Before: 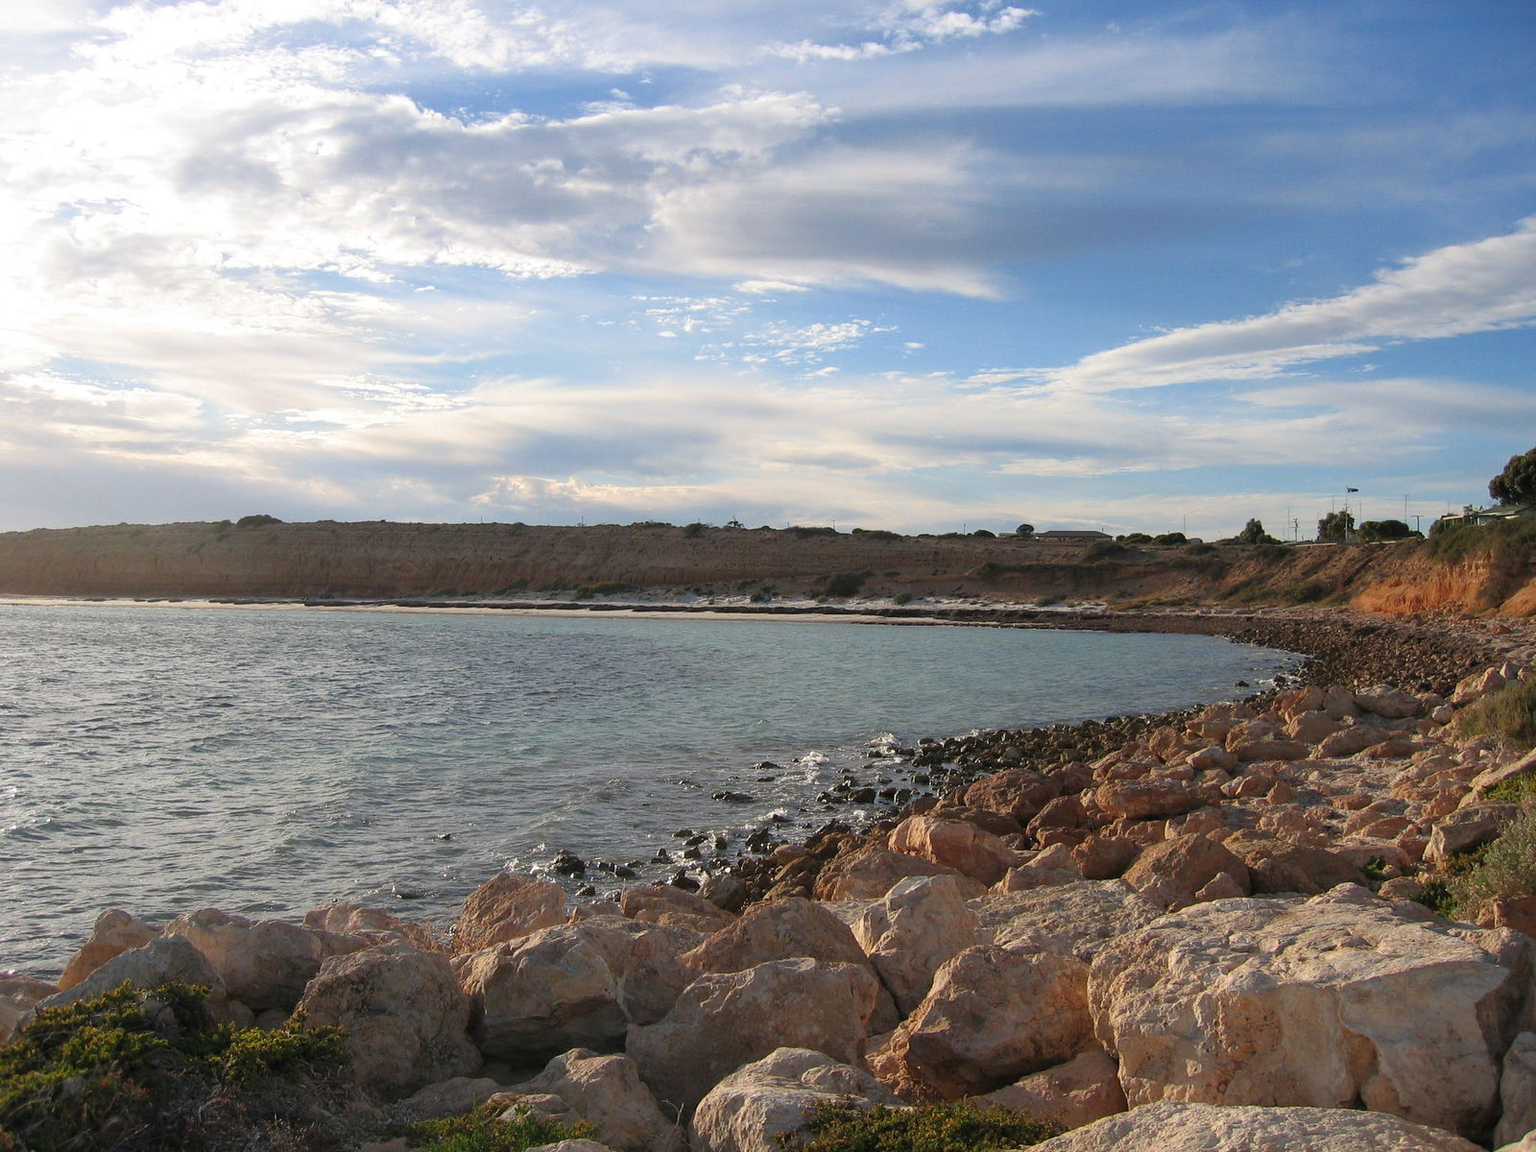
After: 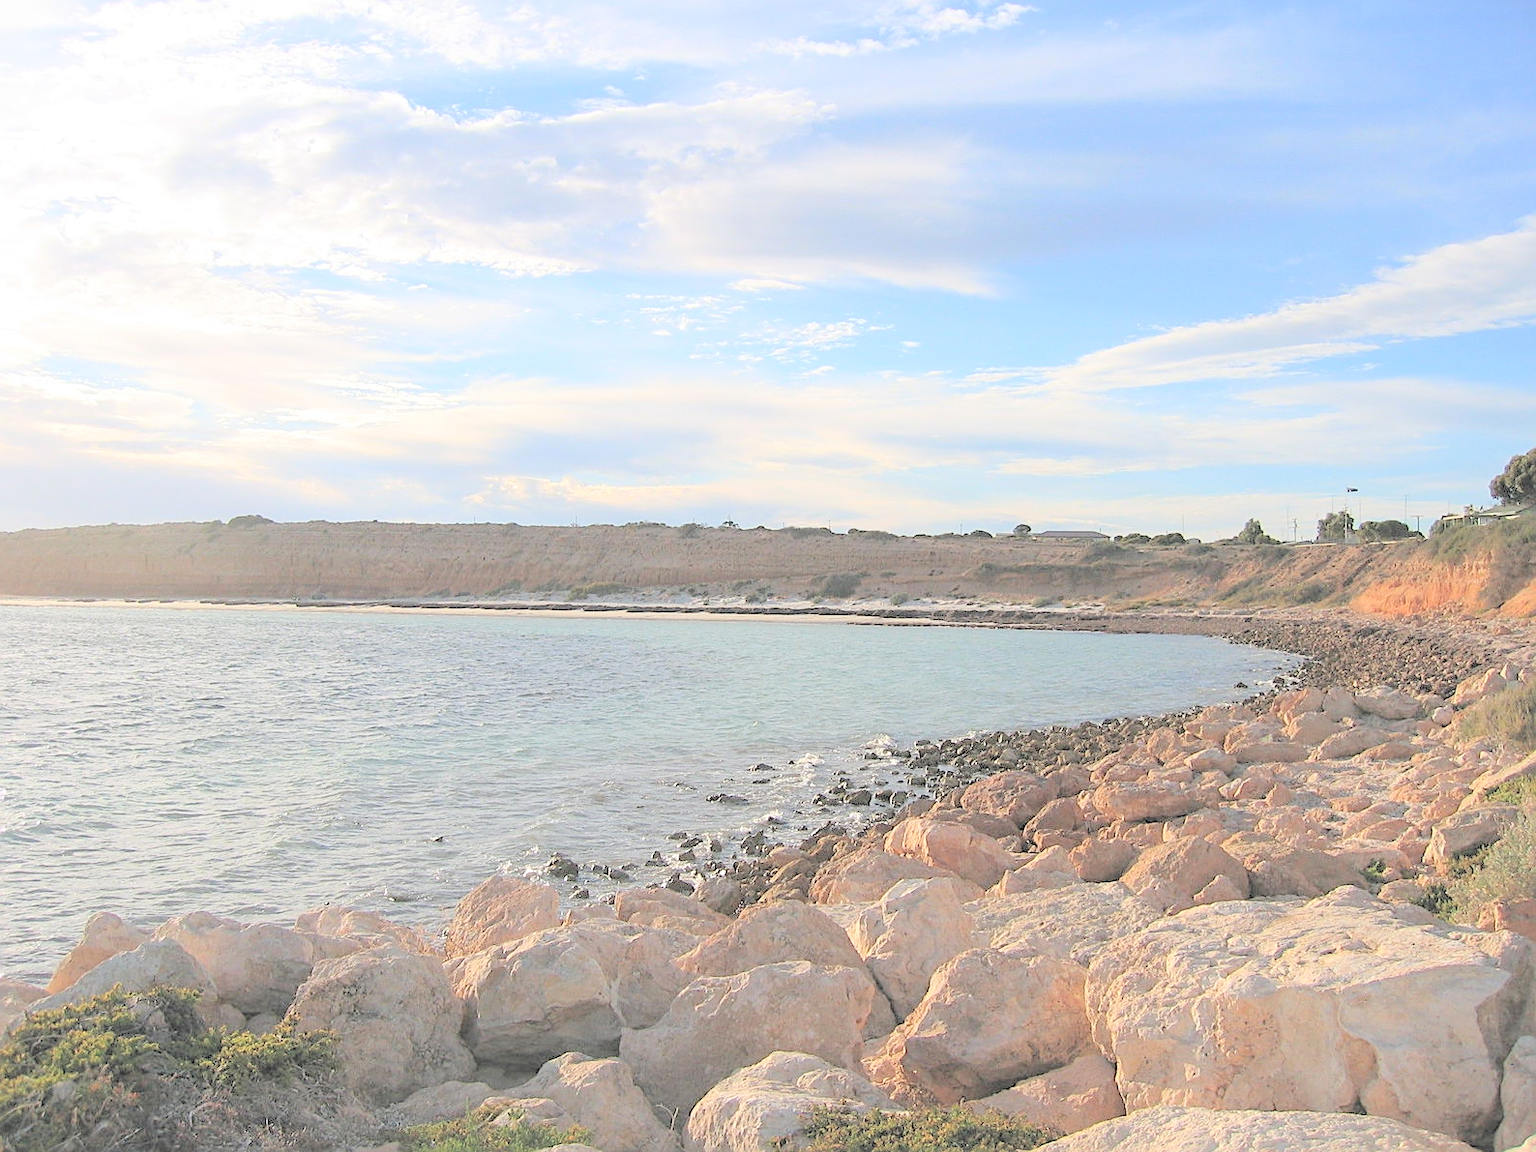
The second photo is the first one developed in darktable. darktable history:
contrast brightness saturation: brightness 0.991
sharpen: amount 0.492
crop and rotate: left 0.691%, top 0.392%, bottom 0.25%
